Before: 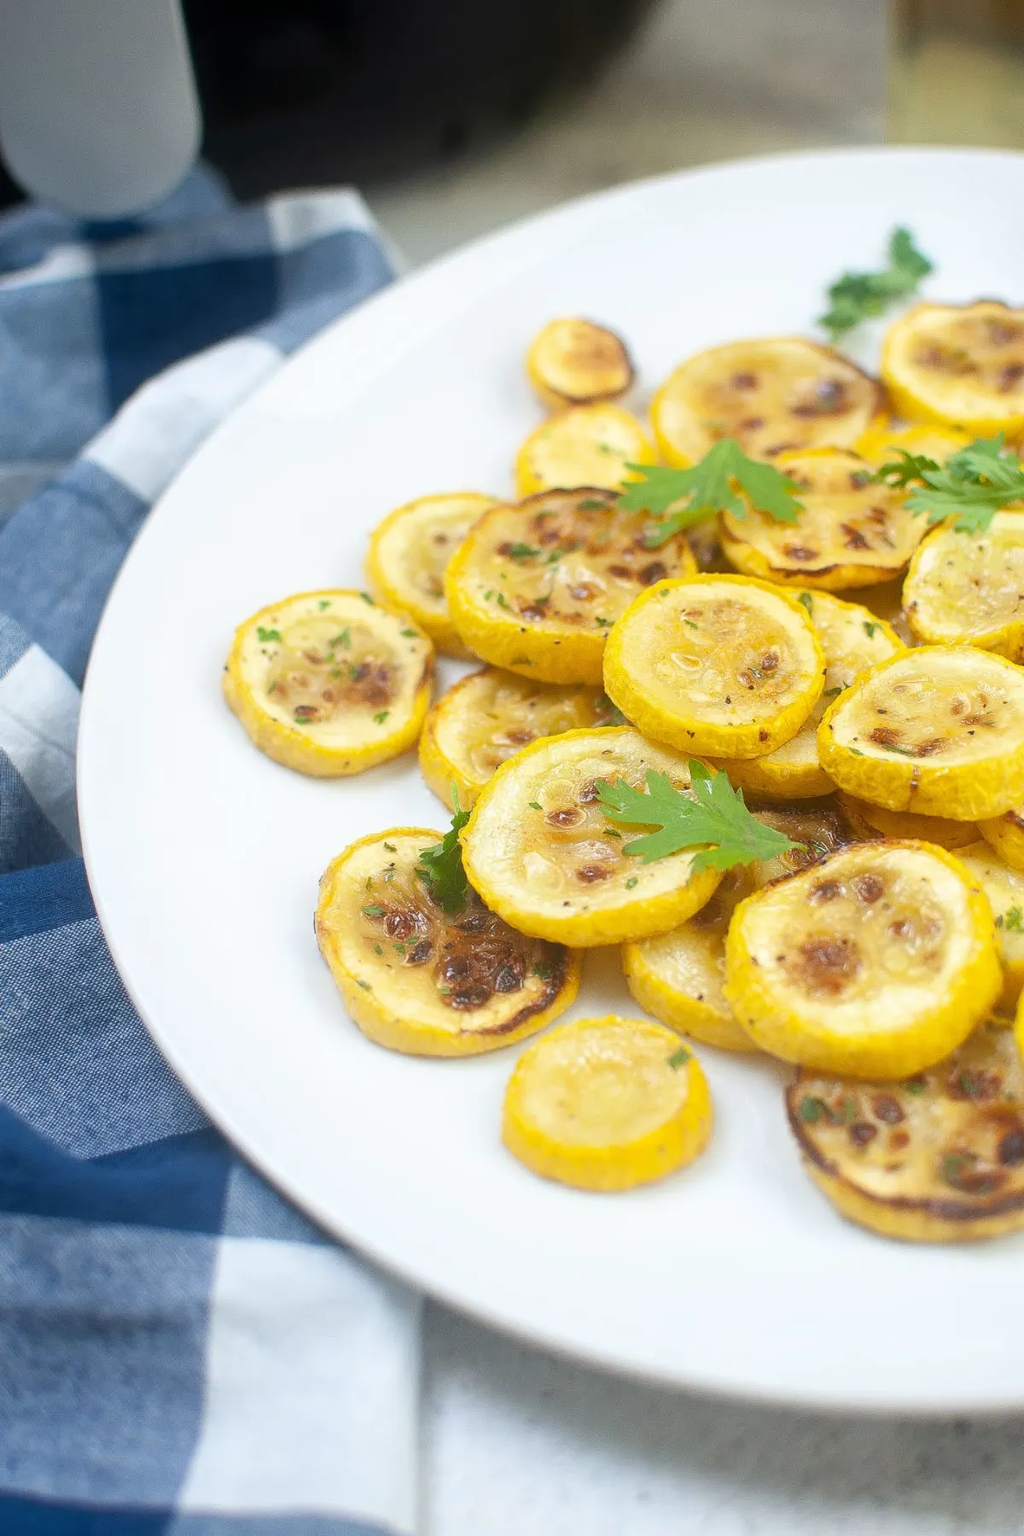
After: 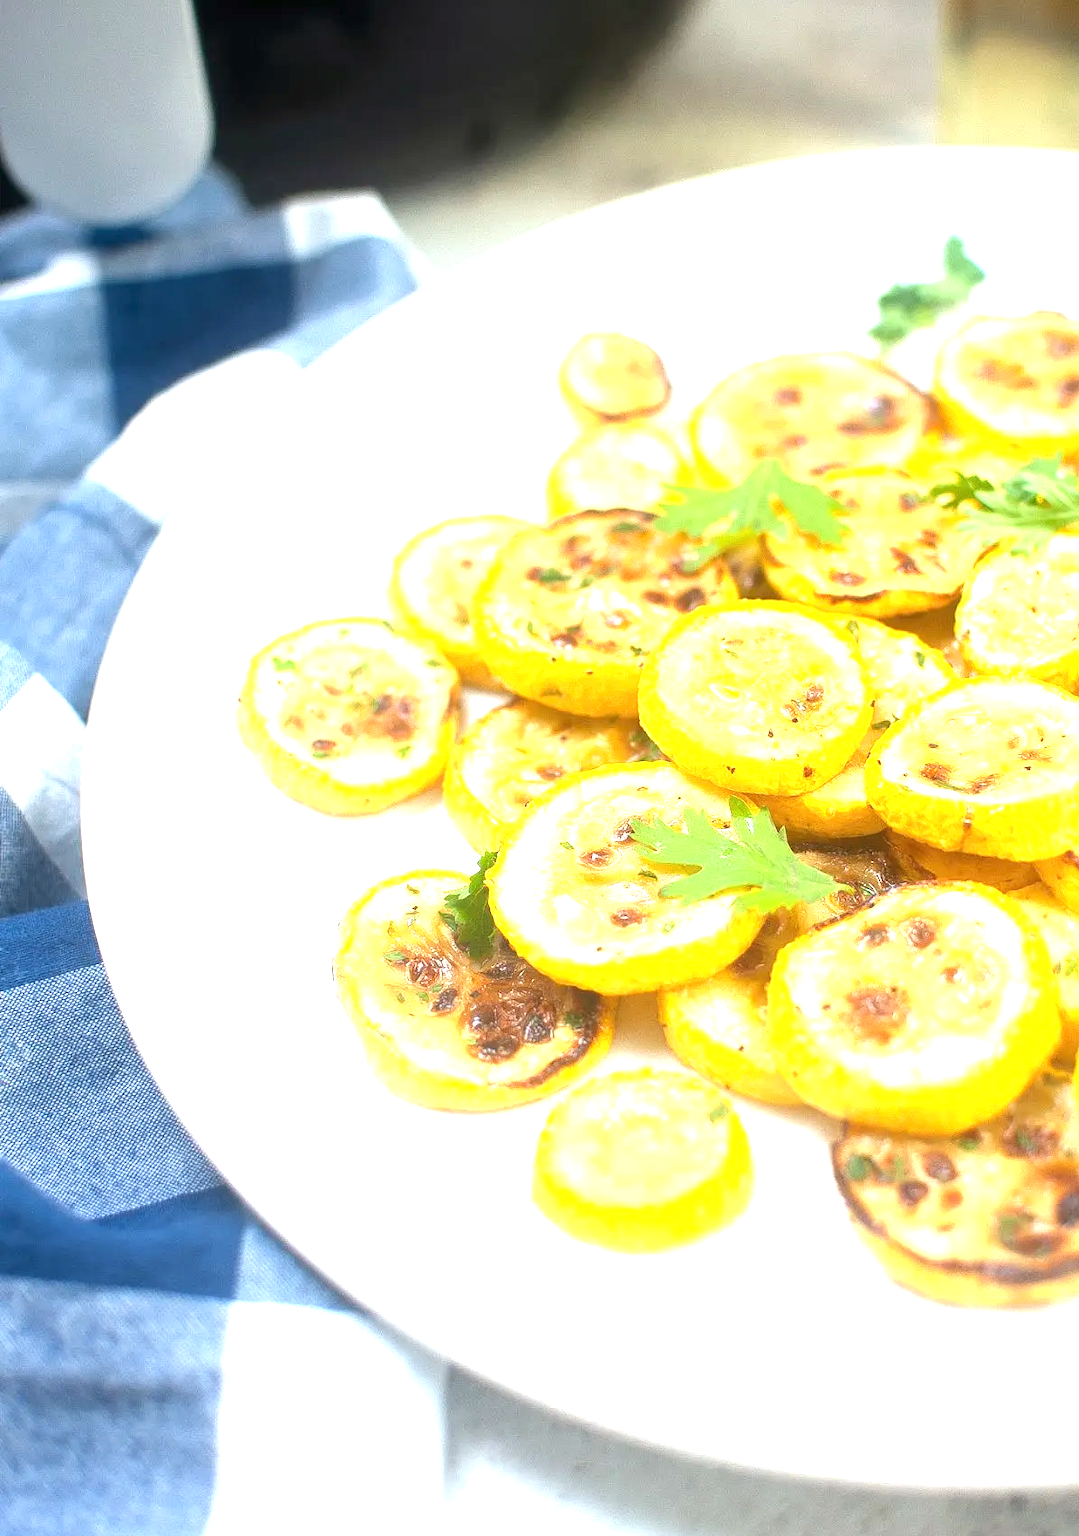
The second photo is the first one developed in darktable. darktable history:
exposure: black level correction 0, exposure 1.3 EV, compensate exposure bias true, compensate highlight preservation false
crop: top 0.448%, right 0.264%, bottom 5.045%
